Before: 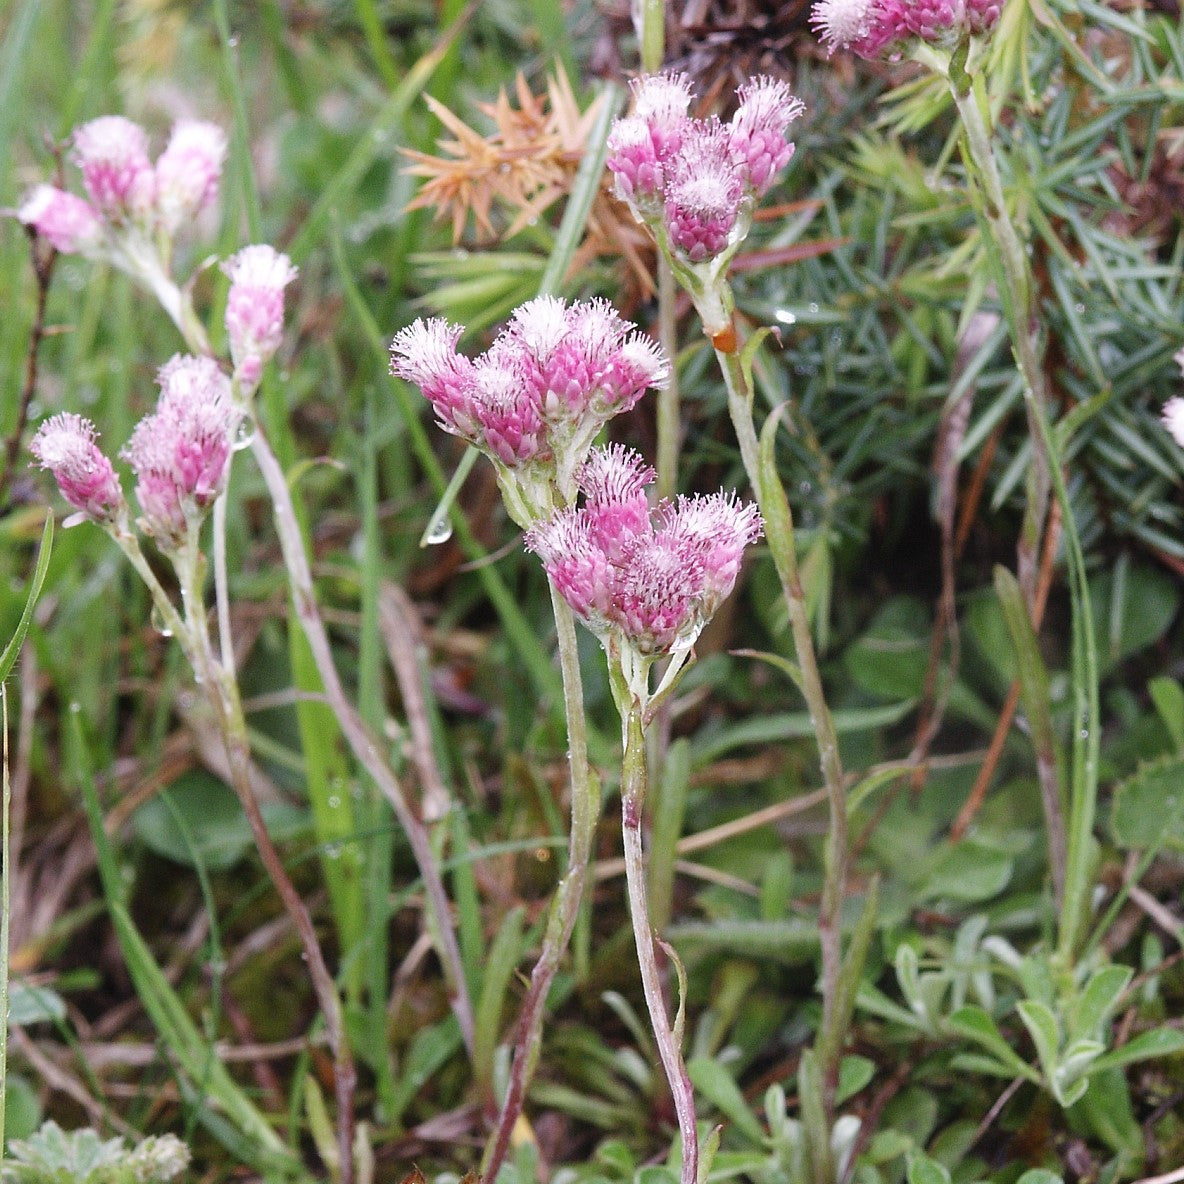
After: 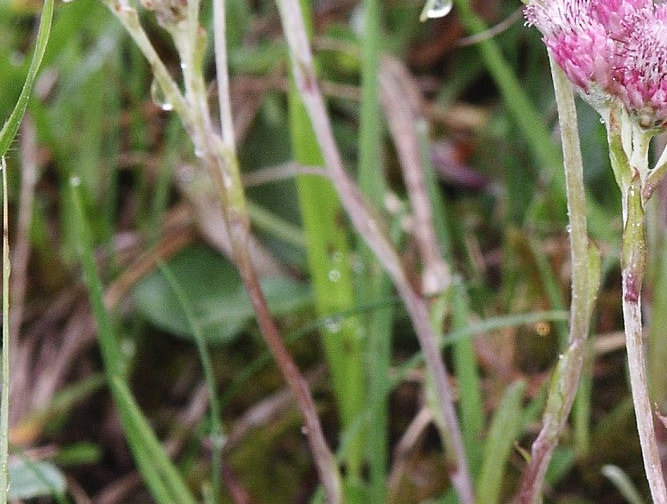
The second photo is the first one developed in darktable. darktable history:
contrast brightness saturation: contrast 0.1, brightness 0.02, saturation 0.02
crop: top 44.483%, right 43.593%, bottom 12.892%
